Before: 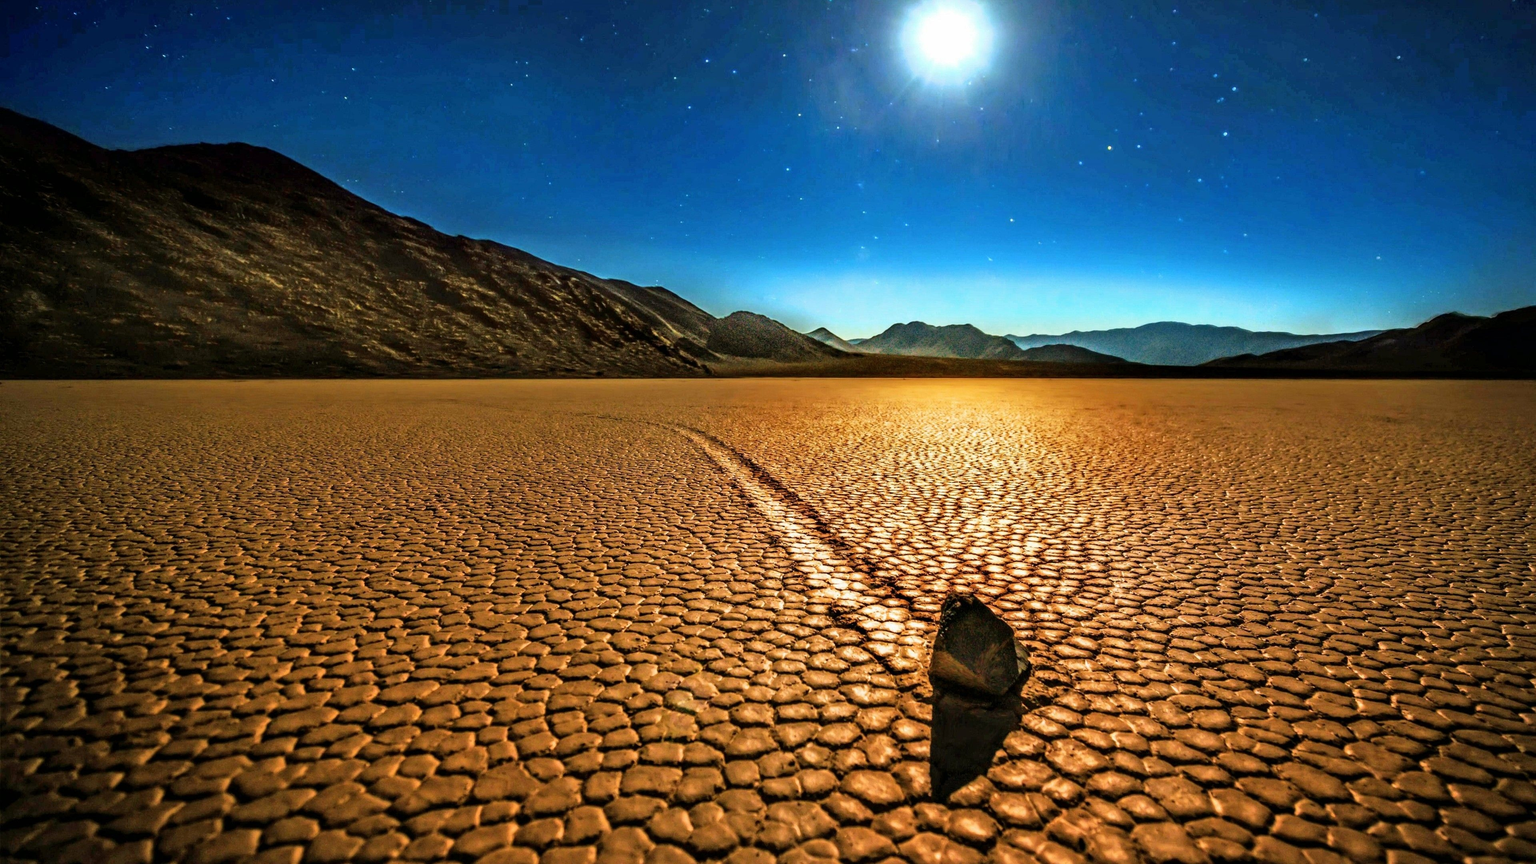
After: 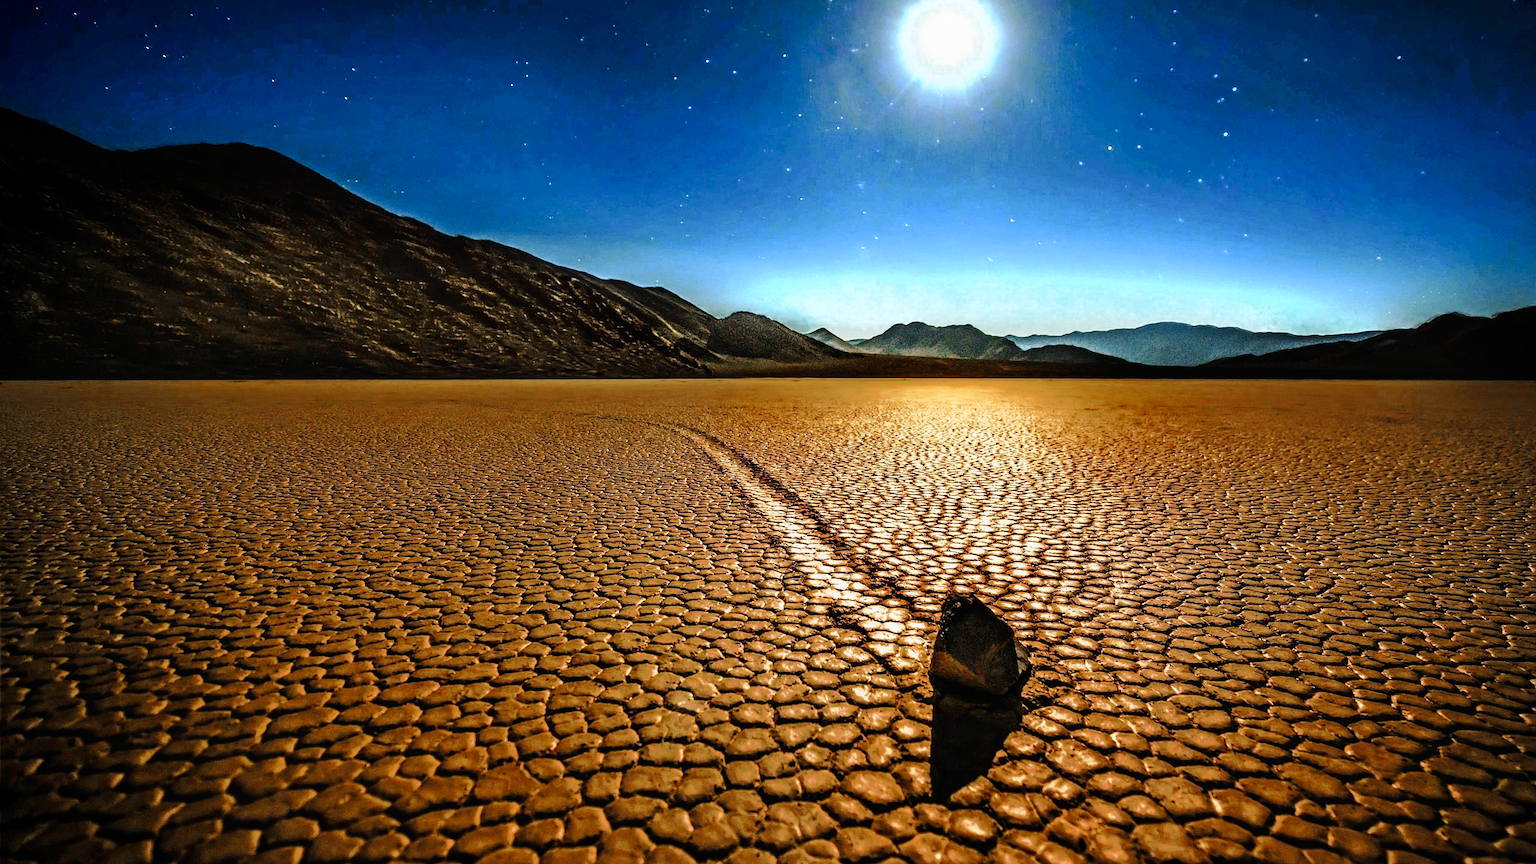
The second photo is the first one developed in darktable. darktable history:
tone curve: curves: ch0 [(0.003, 0) (0.066, 0.023) (0.154, 0.082) (0.281, 0.221) (0.405, 0.389) (0.517, 0.553) (0.716, 0.743) (0.822, 0.882) (1, 1)]; ch1 [(0, 0) (0.164, 0.115) (0.337, 0.332) (0.39, 0.398) (0.464, 0.461) (0.501, 0.5) (0.521, 0.526) (0.571, 0.606) (0.656, 0.677) (0.723, 0.731) (0.811, 0.796) (1, 1)]; ch2 [(0, 0) (0.337, 0.382) (0.464, 0.476) (0.501, 0.502) (0.527, 0.54) (0.556, 0.567) (0.575, 0.606) (0.659, 0.736) (1, 1)], preserve colors none
color zones: curves: ch0 [(0, 0.5) (0.125, 0.4) (0.25, 0.5) (0.375, 0.4) (0.5, 0.4) (0.625, 0.6) (0.75, 0.6) (0.875, 0.5)]; ch1 [(0, 0.35) (0.125, 0.45) (0.25, 0.35) (0.375, 0.35) (0.5, 0.35) (0.625, 0.35) (0.75, 0.45) (0.875, 0.35)]; ch2 [(0, 0.6) (0.125, 0.5) (0.25, 0.5) (0.375, 0.6) (0.5, 0.6) (0.625, 0.5) (0.75, 0.5) (0.875, 0.5)]
sharpen: on, module defaults
local contrast: mode bilateral grid, contrast 99, coarseness 100, detail 89%, midtone range 0.2
